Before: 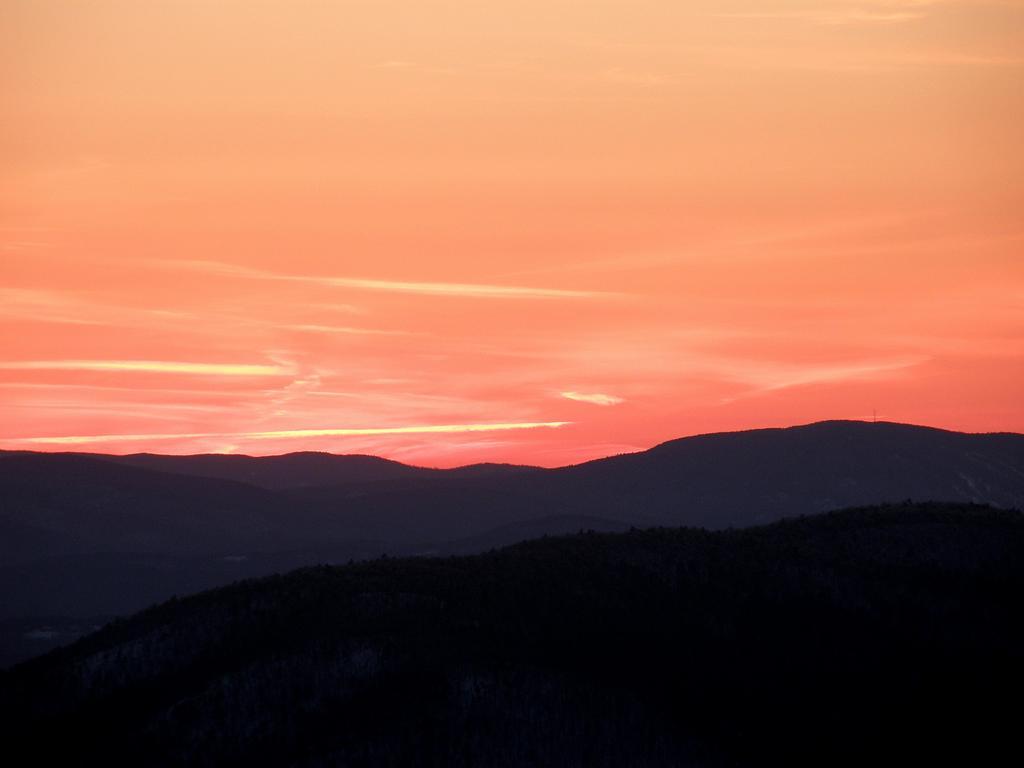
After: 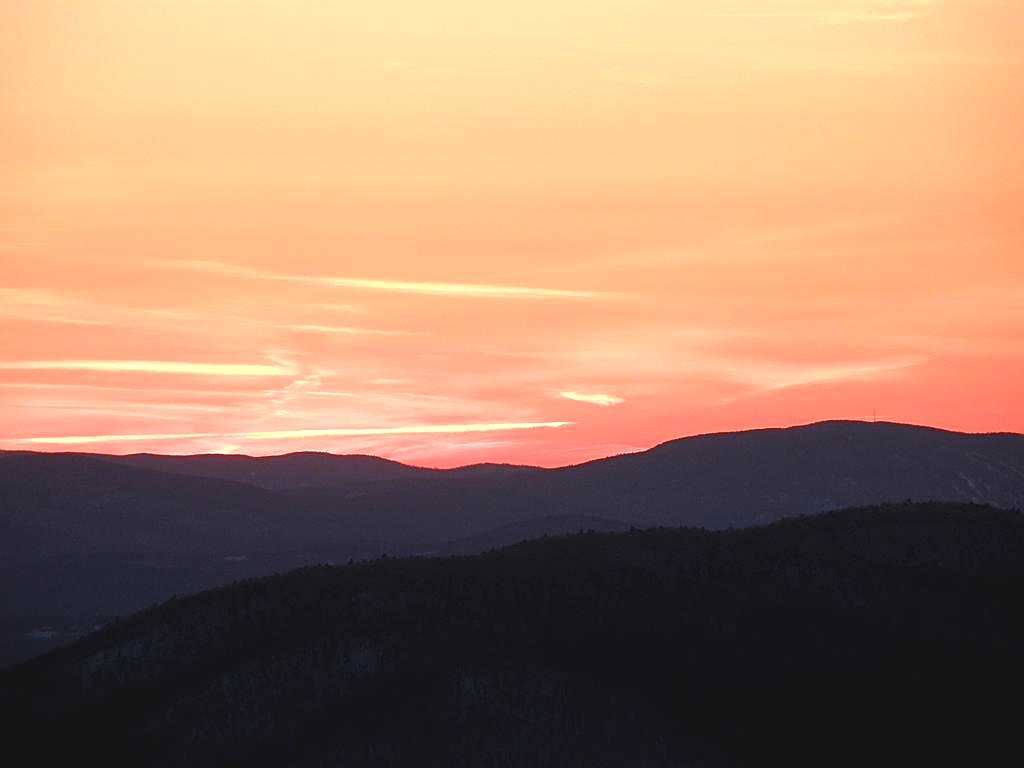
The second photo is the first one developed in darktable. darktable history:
exposure: black level correction -0.005, exposure 0.622 EV, compensate highlight preservation false
sharpen: on, module defaults
